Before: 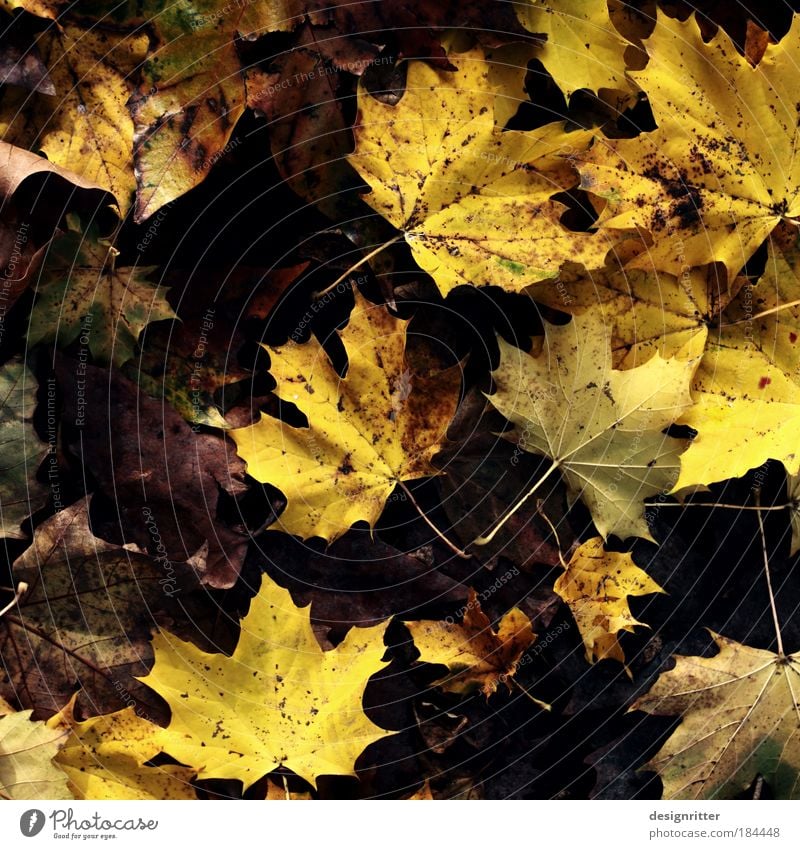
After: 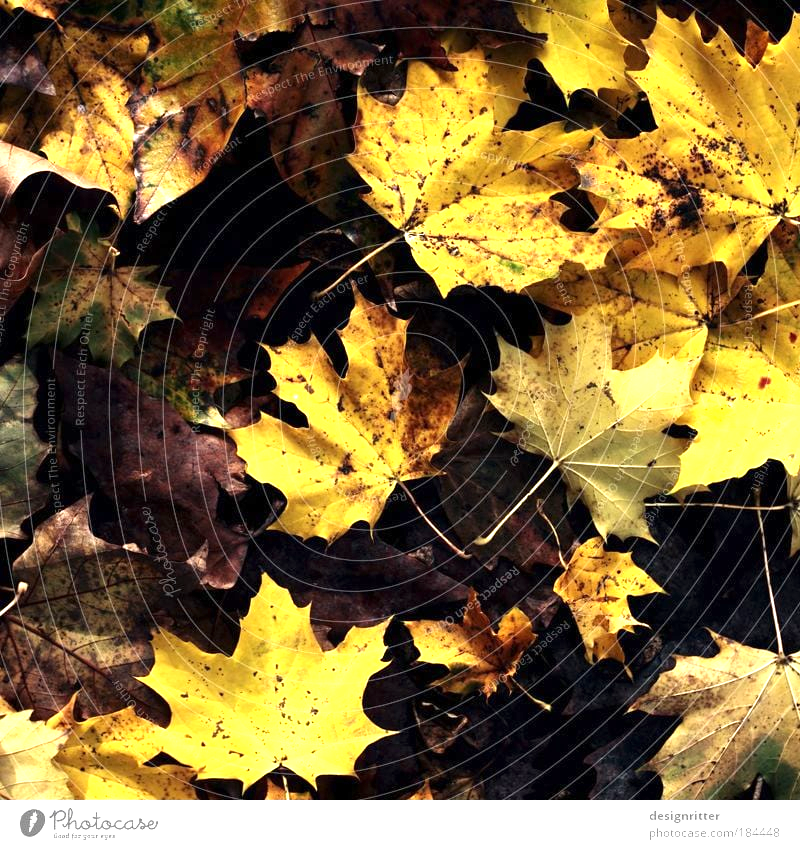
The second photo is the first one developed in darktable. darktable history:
exposure: exposure 0.922 EV, compensate highlight preservation false
